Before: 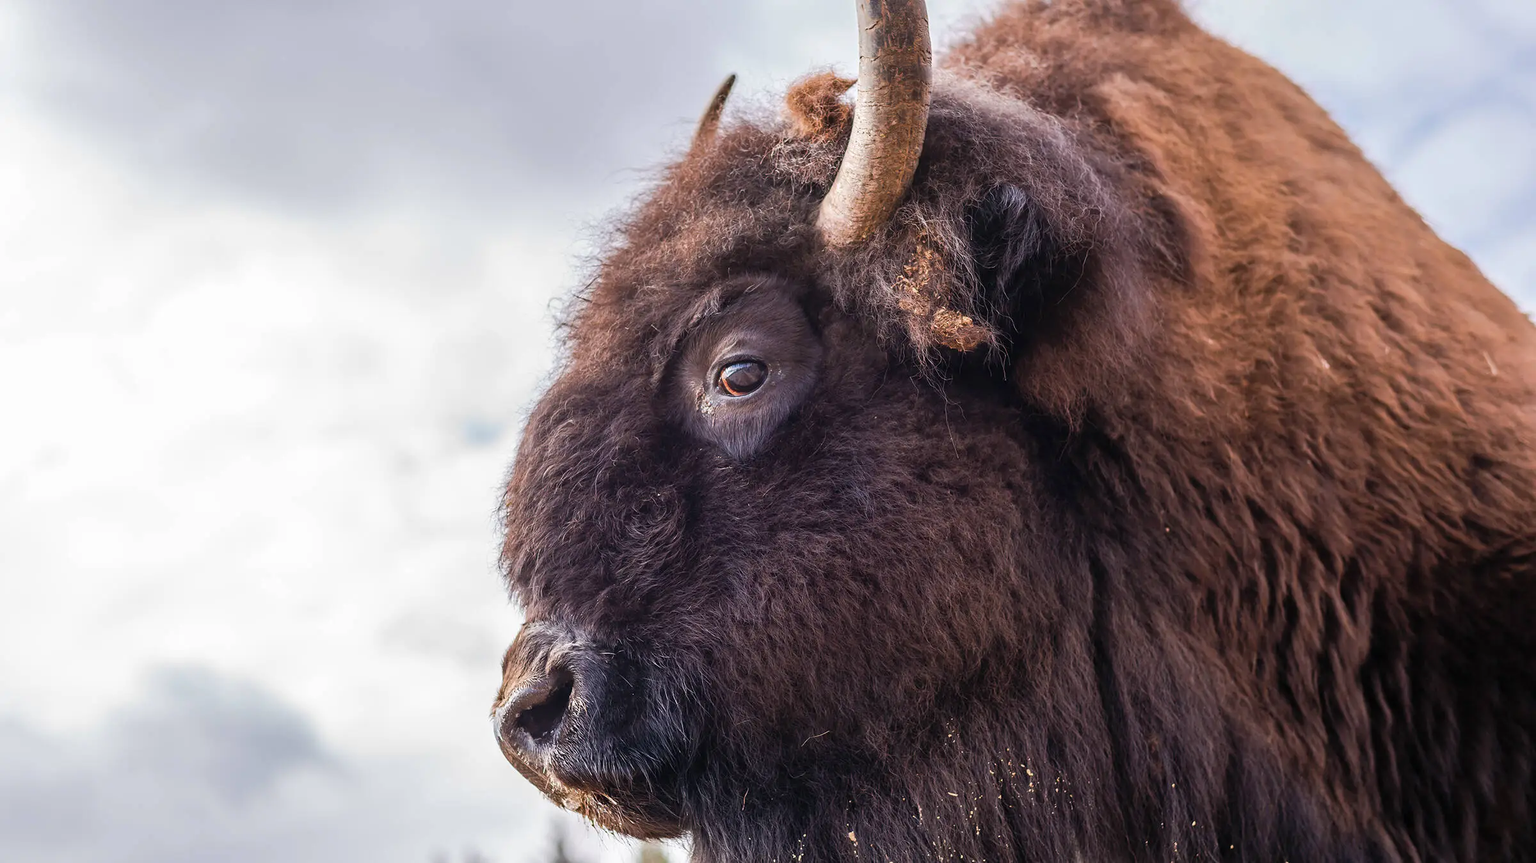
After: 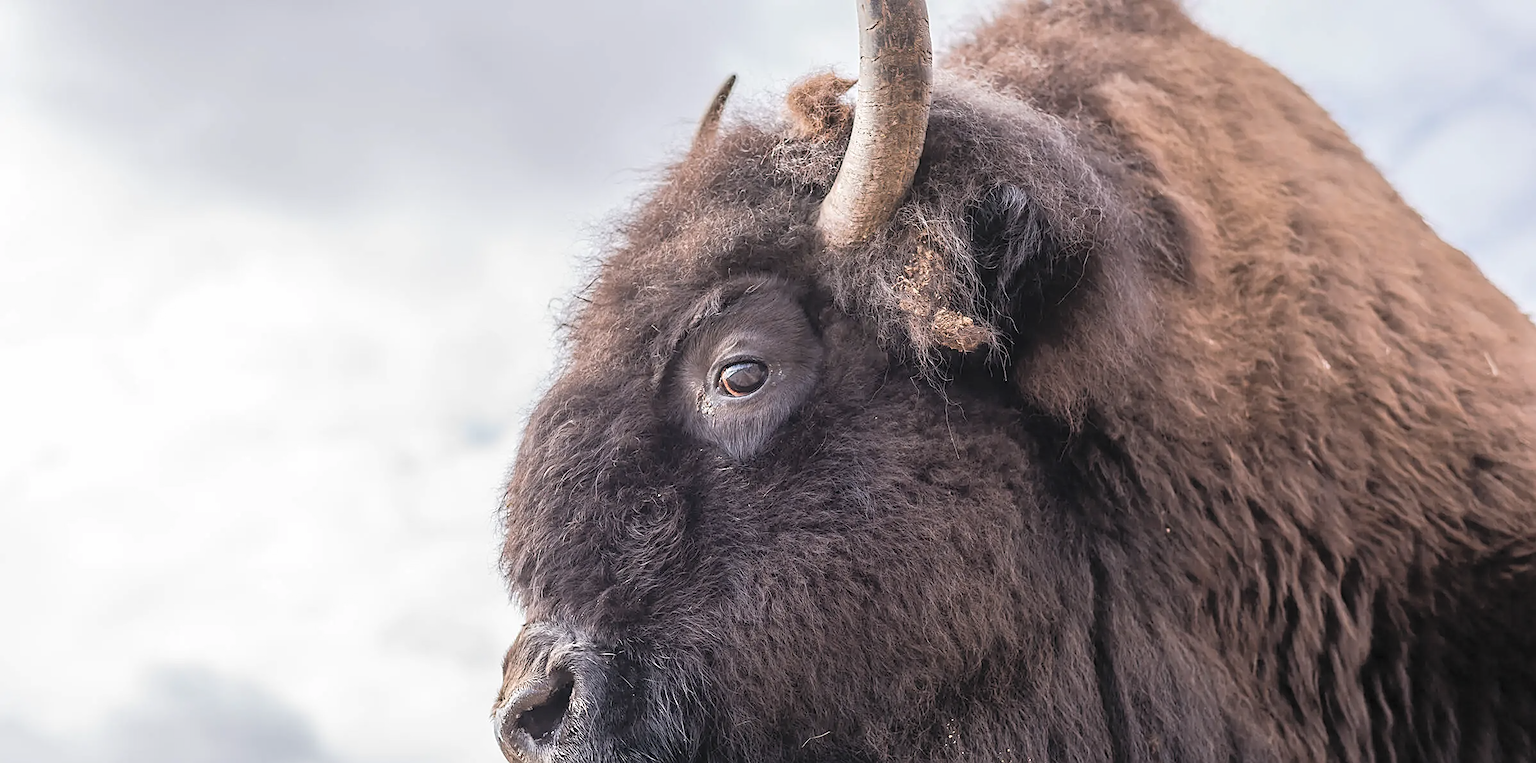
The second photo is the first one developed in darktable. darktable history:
sharpen: on, module defaults
crop and rotate: top 0%, bottom 11.49%
color correction: saturation 1.34
contrast brightness saturation: brightness 0.18, saturation -0.5
